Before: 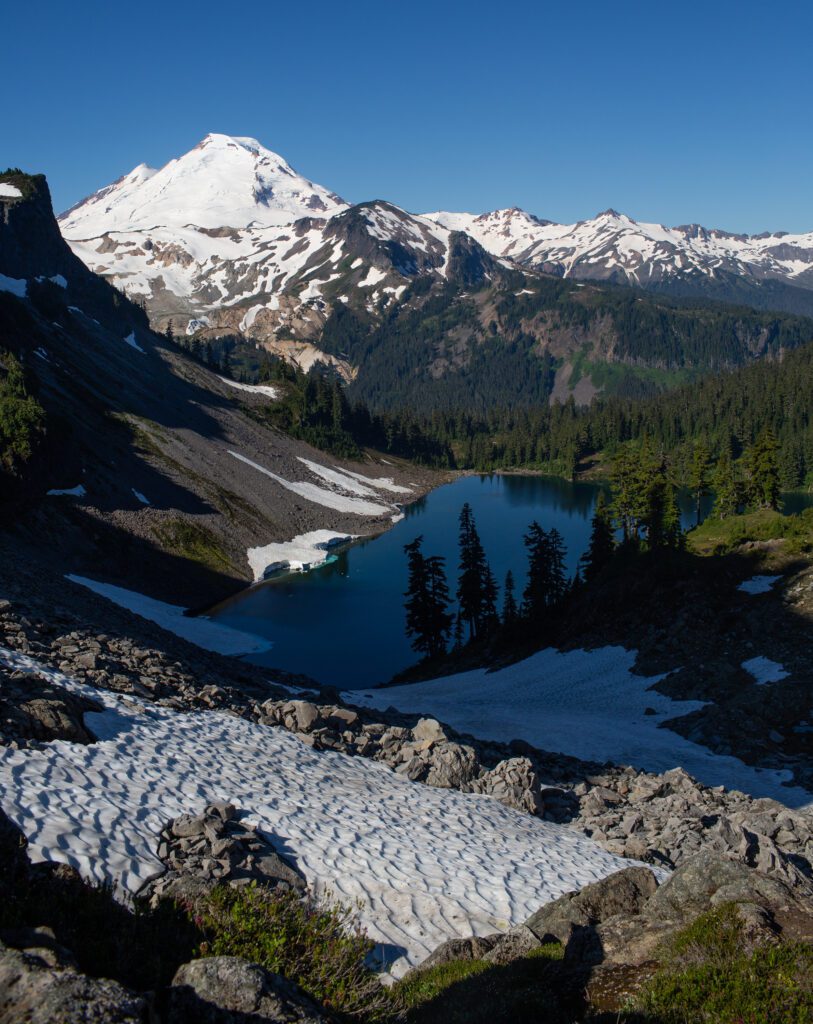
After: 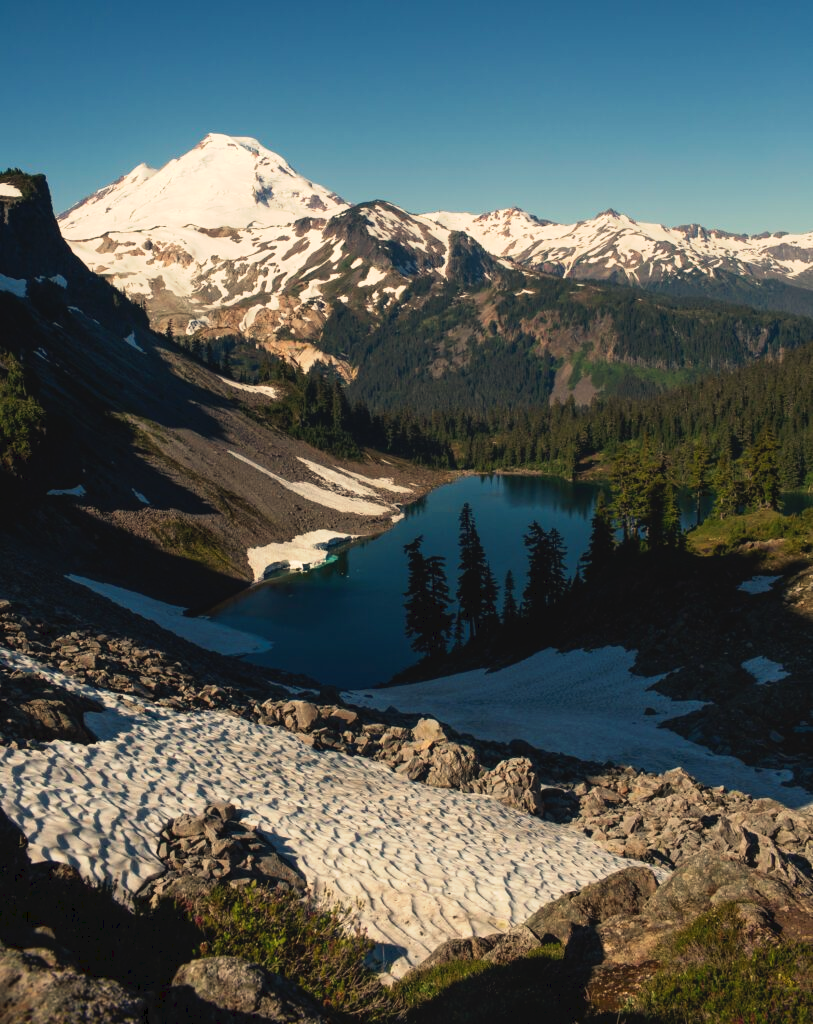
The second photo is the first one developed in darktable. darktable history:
white balance: red 1.138, green 0.996, blue 0.812
tone curve: curves: ch0 [(0, 0) (0.003, 0.045) (0.011, 0.051) (0.025, 0.057) (0.044, 0.074) (0.069, 0.096) (0.1, 0.125) (0.136, 0.16) (0.177, 0.201) (0.224, 0.242) (0.277, 0.299) (0.335, 0.362) (0.399, 0.432) (0.468, 0.512) (0.543, 0.601) (0.623, 0.691) (0.709, 0.786) (0.801, 0.876) (0.898, 0.927) (1, 1)], preserve colors none
